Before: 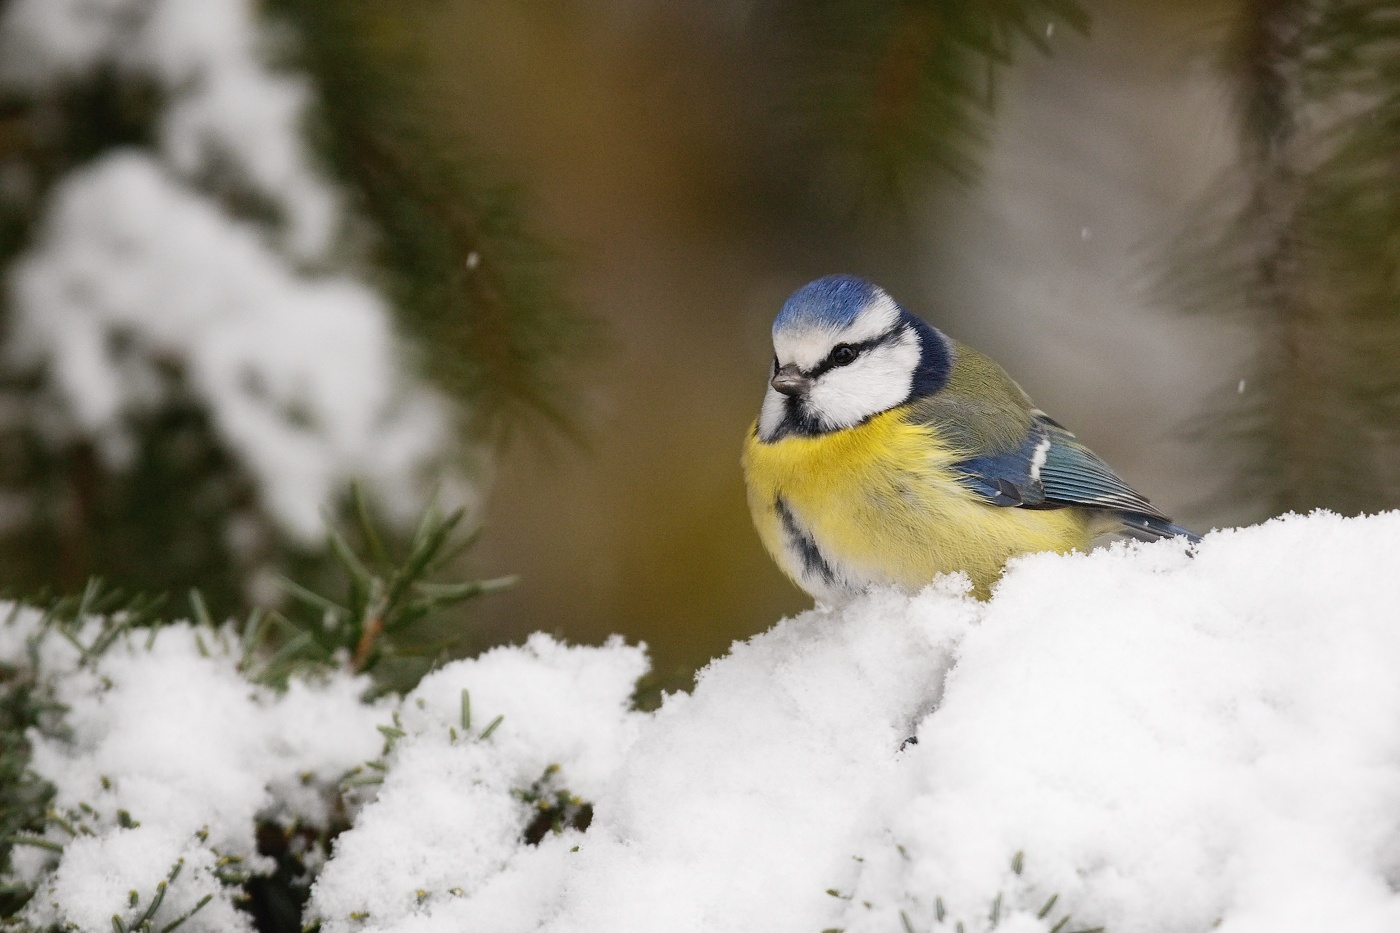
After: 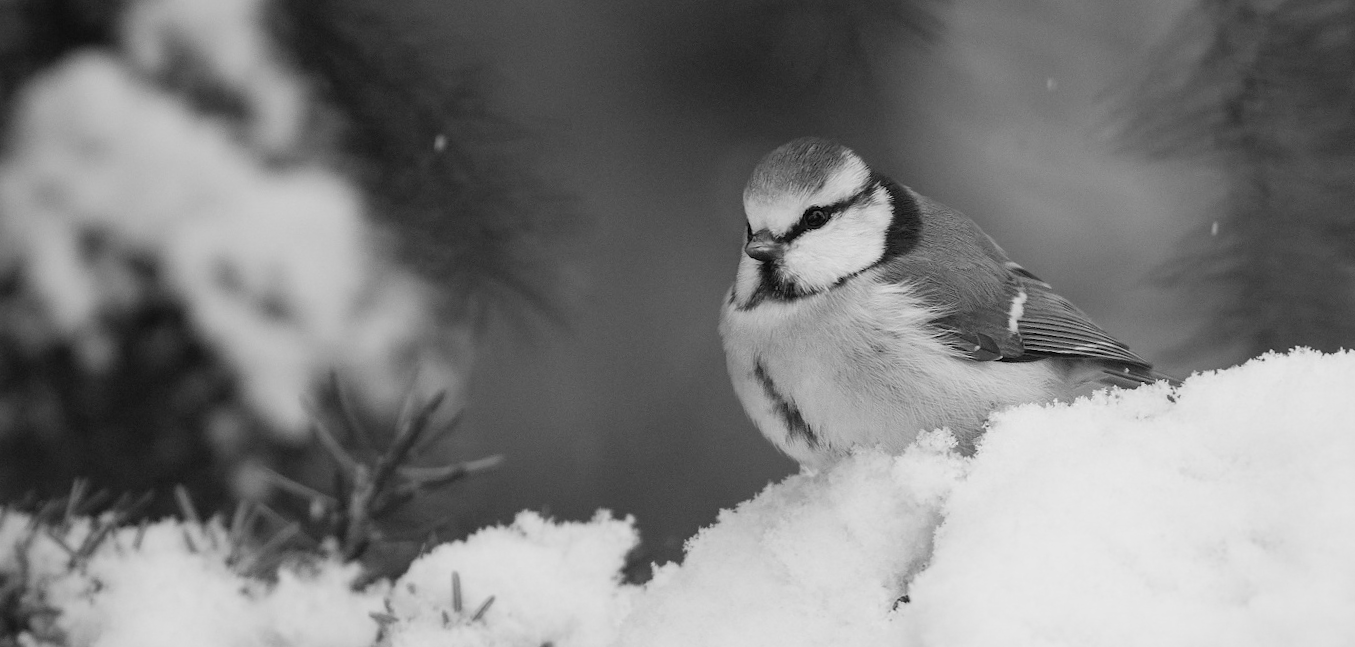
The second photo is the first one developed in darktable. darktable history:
rotate and perspective: rotation -3°, crop left 0.031, crop right 0.968, crop top 0.07, crop bottom 0.93
monochrome: a -74.22, b 78.2
crop: top 11.038%, bottom 13.962%
